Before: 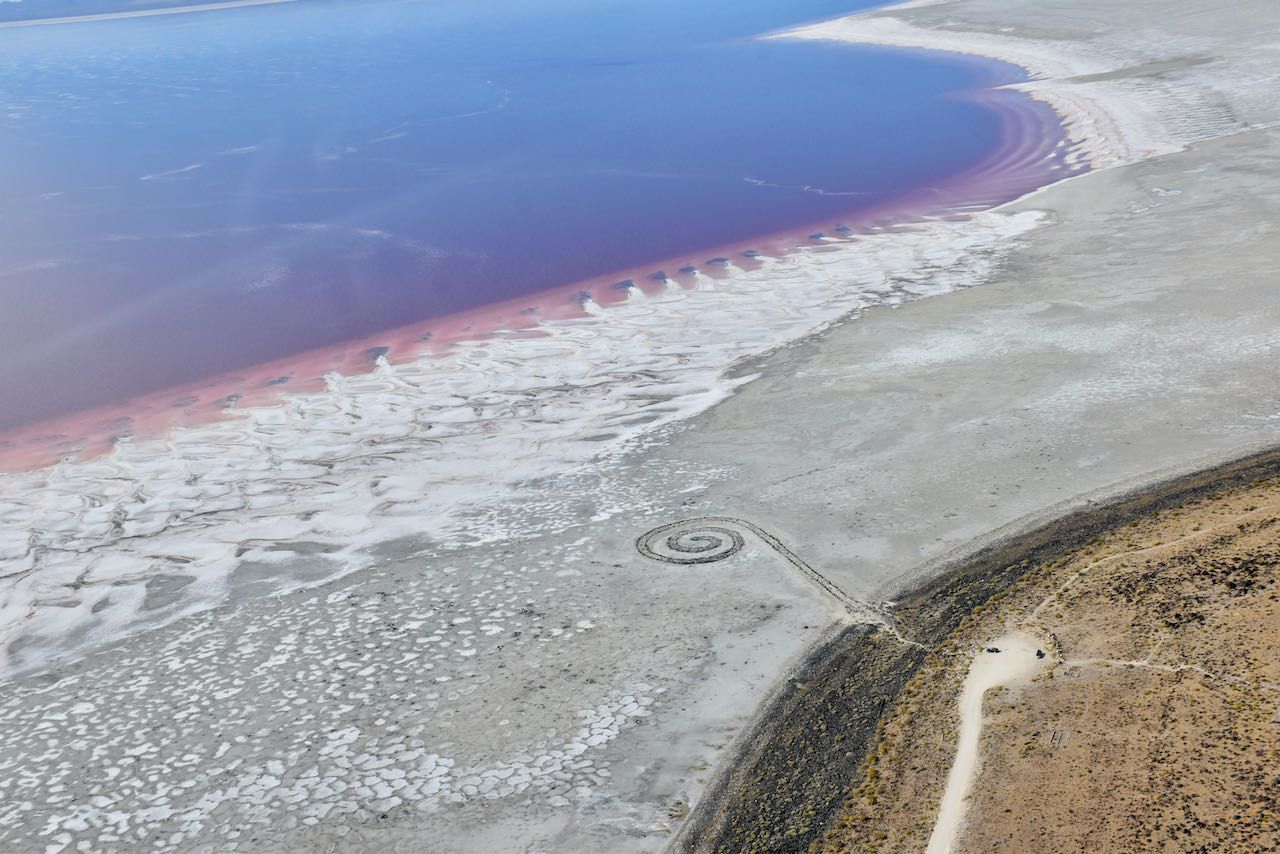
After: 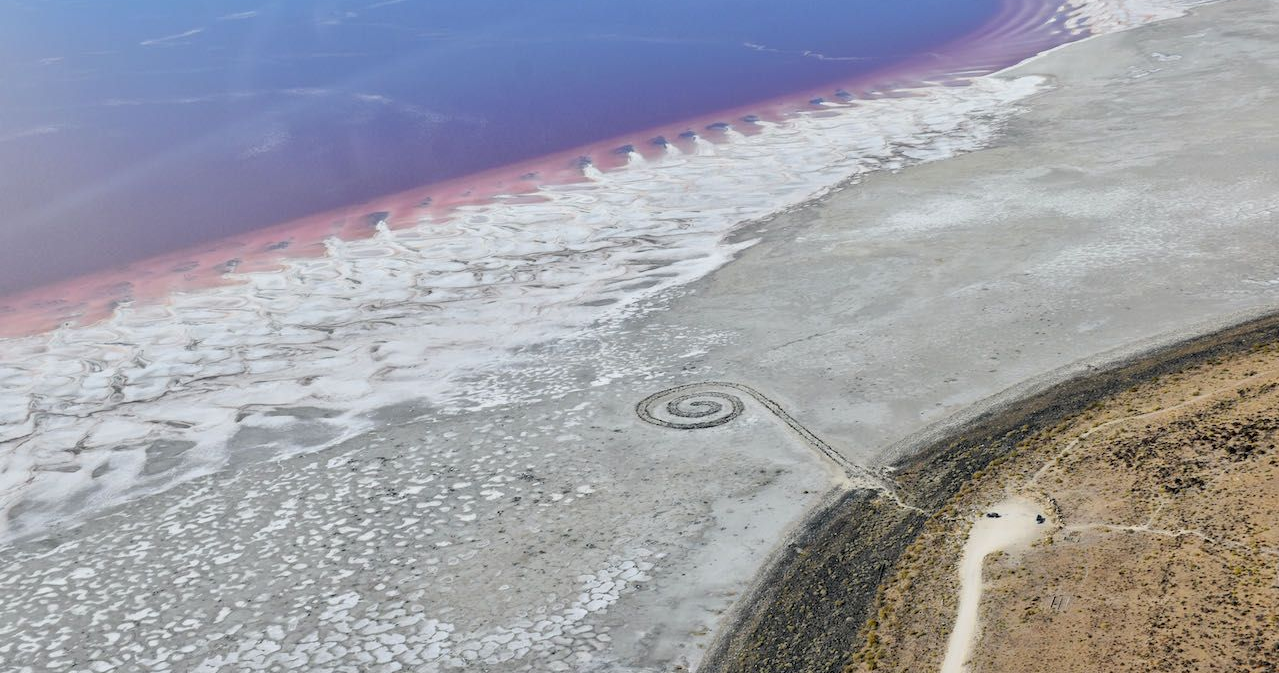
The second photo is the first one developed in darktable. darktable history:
crop and rotate: top 15.83%, bottom 5.302%
